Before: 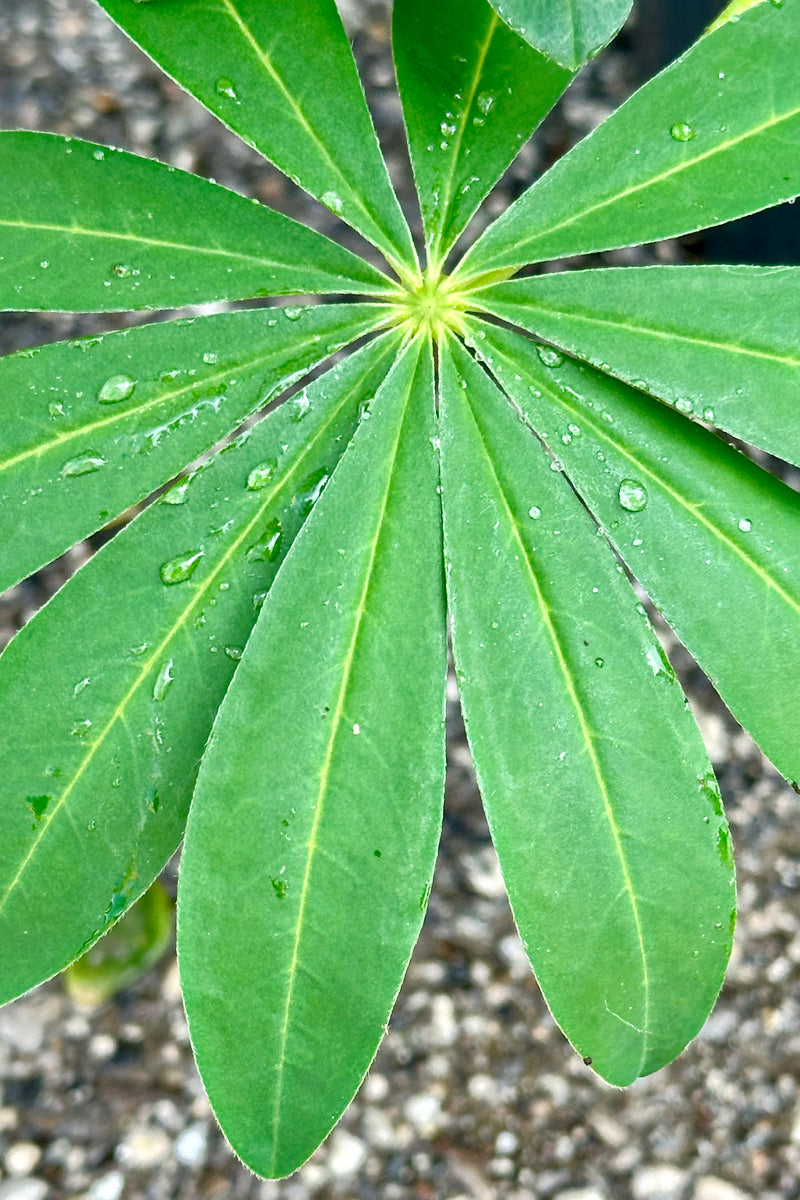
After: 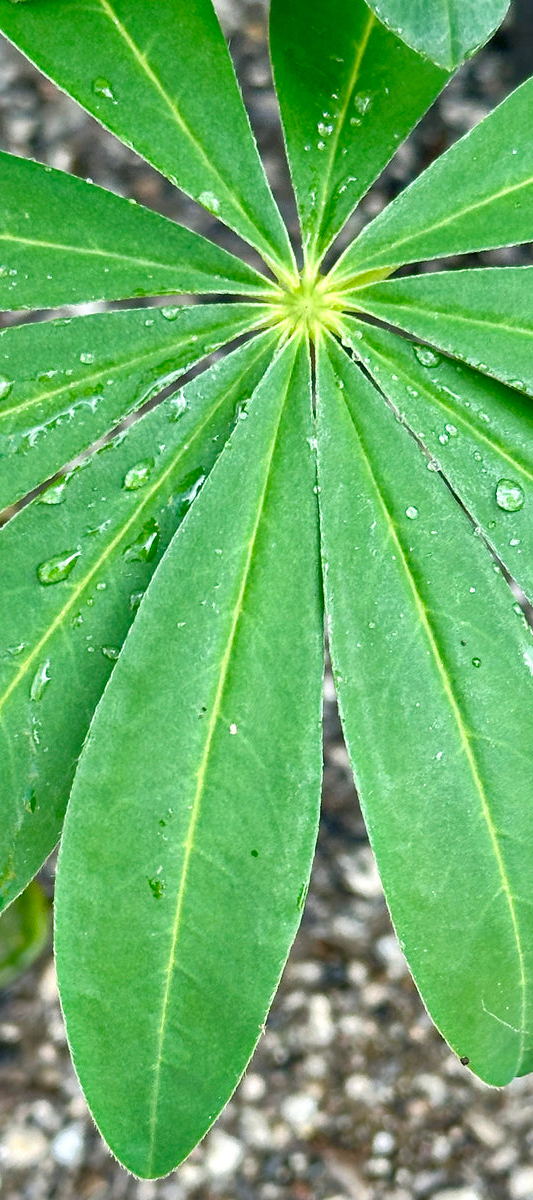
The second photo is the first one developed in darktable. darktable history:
crop and rotate: left 15.446%, right 17.836%
shadows and highlights: shadows 37.27, highlights -28.18, soften with gaussian
